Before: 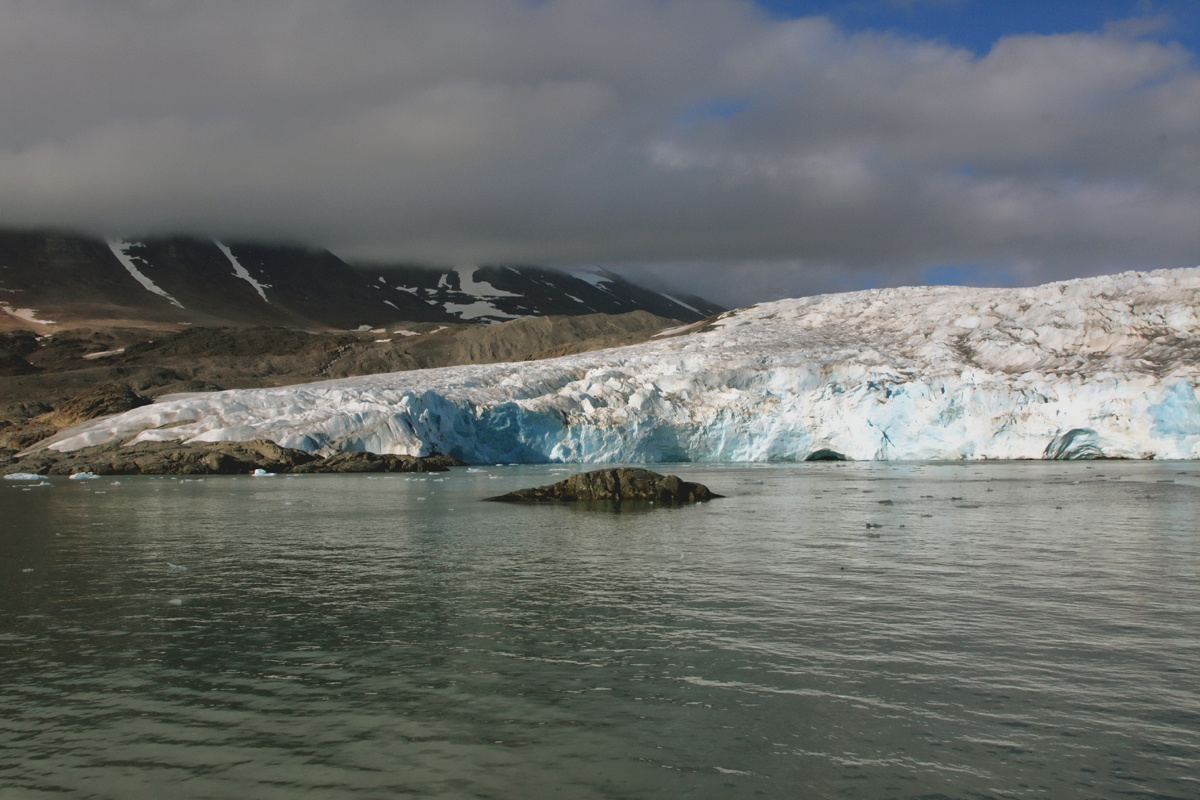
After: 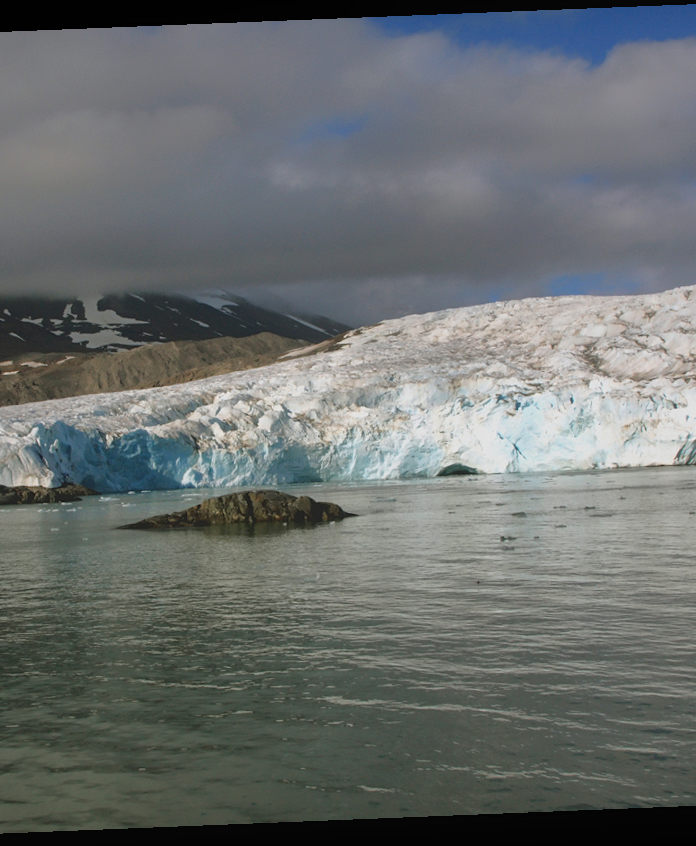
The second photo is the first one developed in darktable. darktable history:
rotate and perspective: rotation -2.29°, automatic cropping off
crop: left 31.458%, top 0%, right 11.876%
contrast equalizer: y [[0.439, 0.44, 0.442, 0.457, 0.493, 0.498], [0.5 ×6], [0.5 ×6], [0 ×6], [0 ×6]], mix 0.59
